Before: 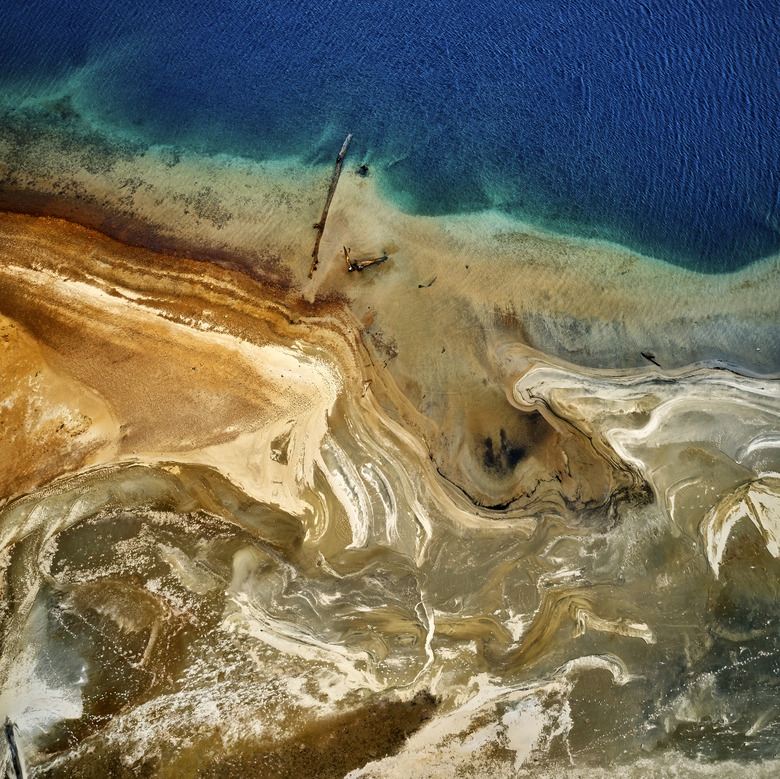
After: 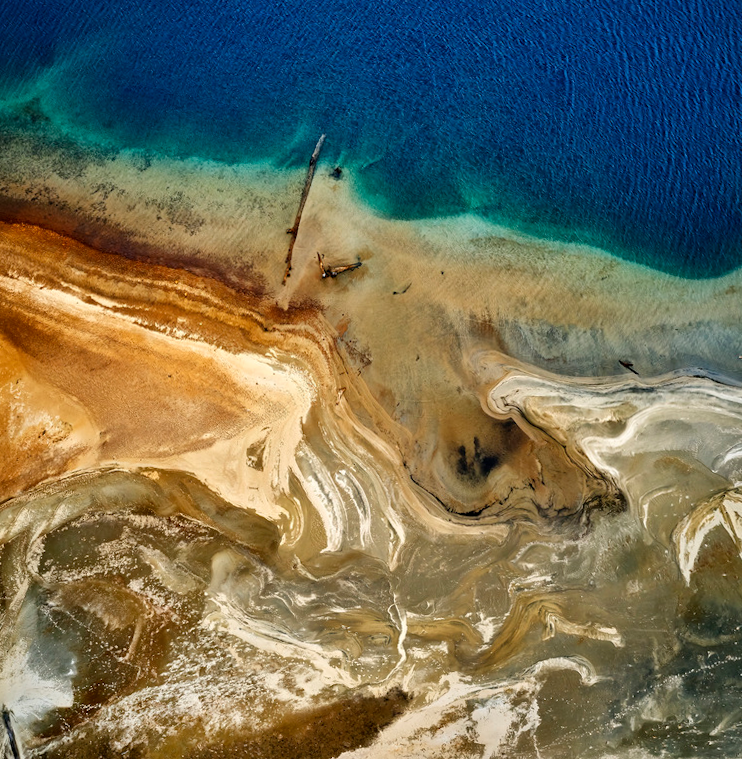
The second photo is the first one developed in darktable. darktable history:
tone equalizer: on, module defaults
rotate and perspective: rotation 0.074°, lens shift (vertical) 0.096, lens shift (horizontal) -0.041, crop left 0.043, crop right 0.952, crop top 0.024, crop bottom 0.979
